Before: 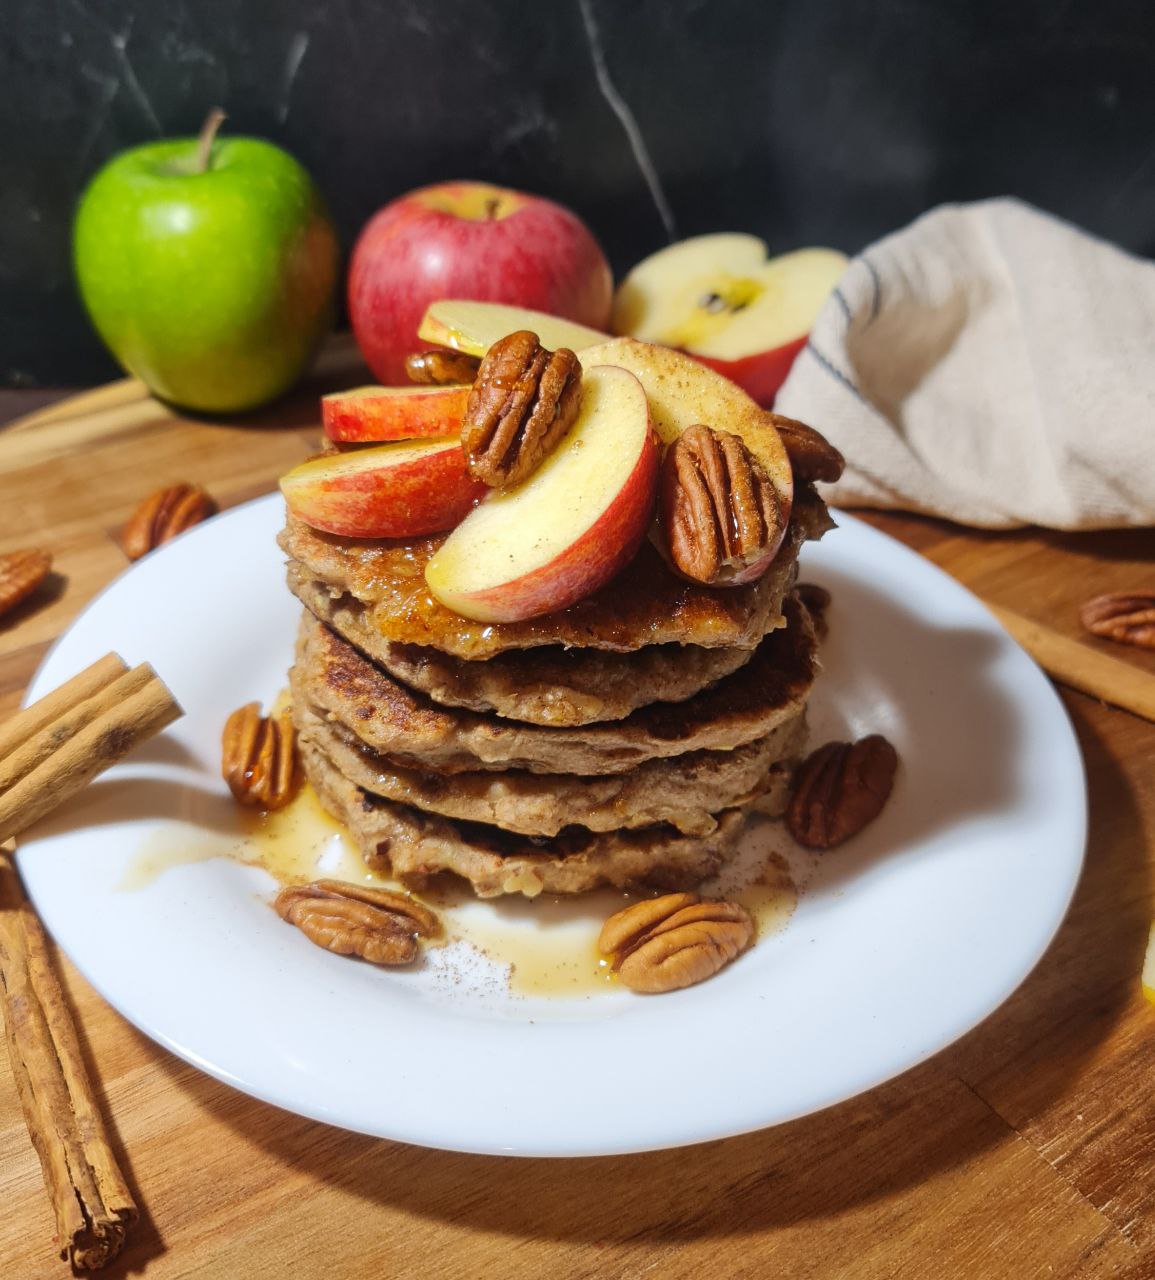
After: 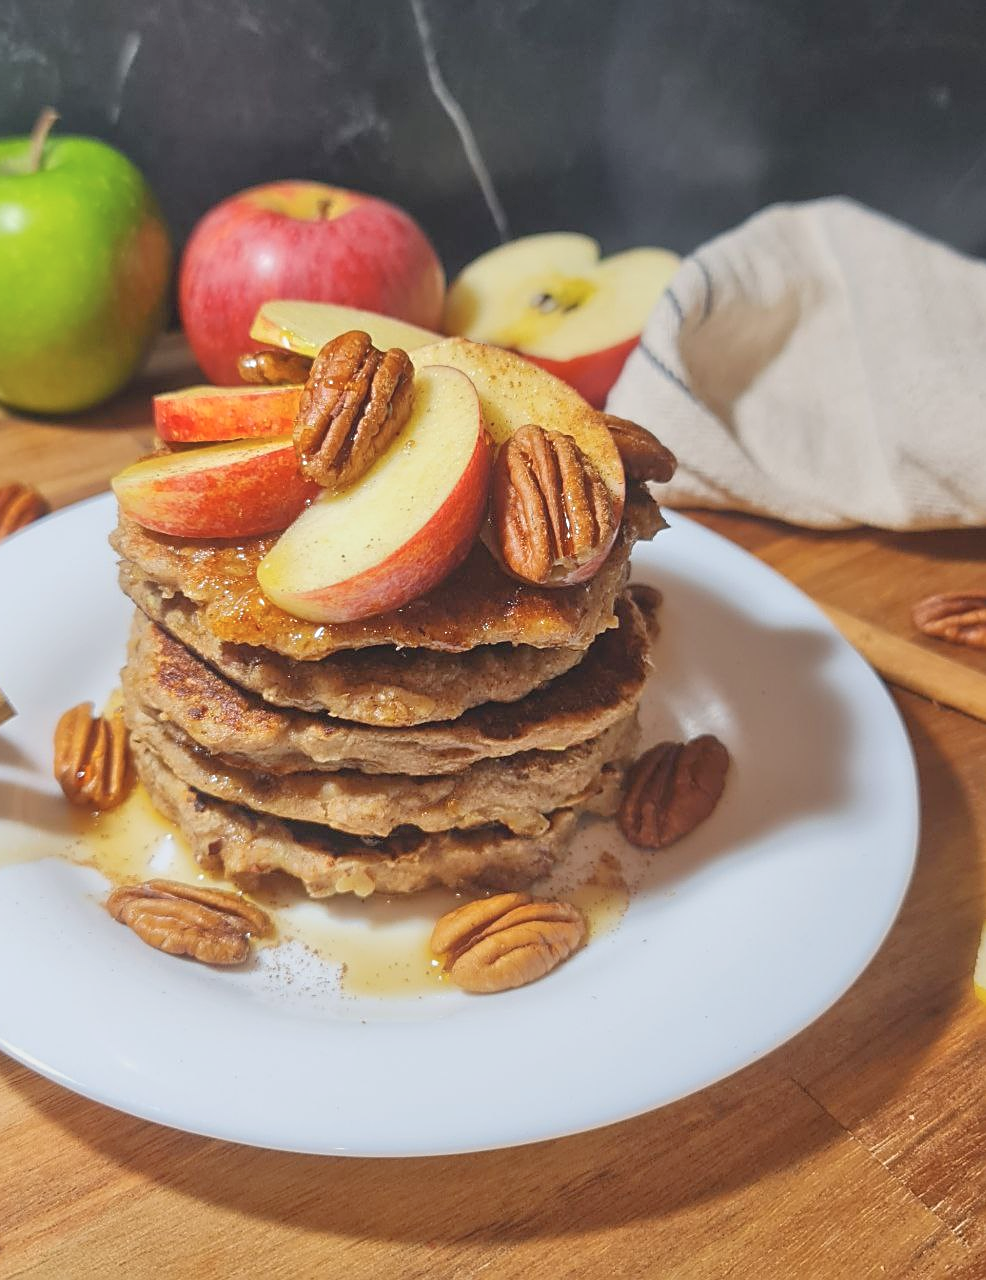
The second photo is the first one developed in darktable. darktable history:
crop and rotate: left 14.584%
contrast brightness saturation: contrast -0.15, brightness 0.05, saturation -0.12
tone equalizer: -8 EV 1 EV, -7 EV 1 EV, -6 EV 1 EV, -5 EV 1 EV, -4 EV 1 EV, -3 EV 0.75 EV, -2 EV 0.5 EV, -1 EV 0.25 EV
sharpen: on, module defaults
